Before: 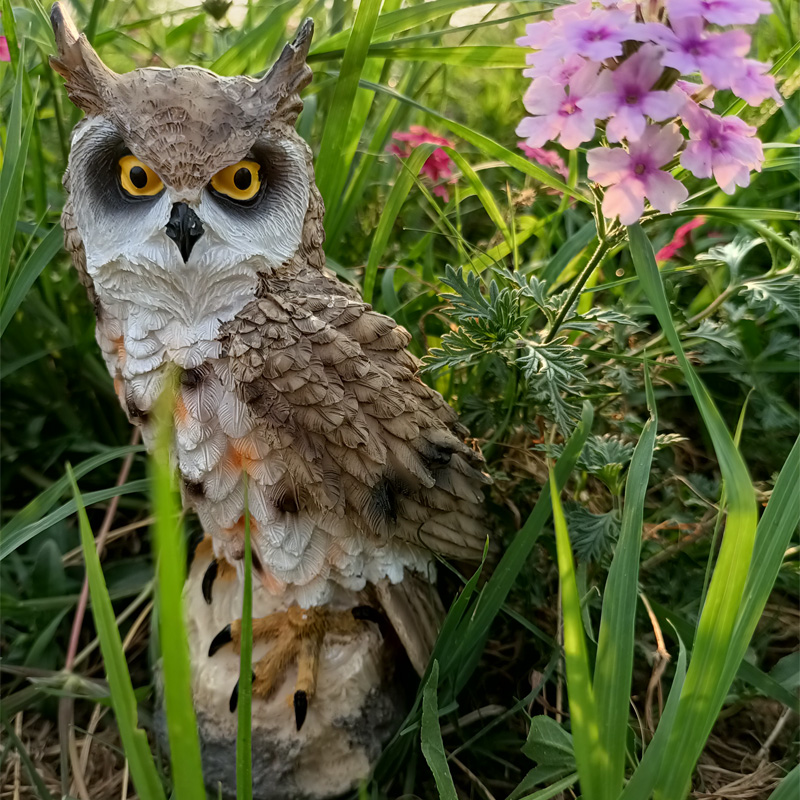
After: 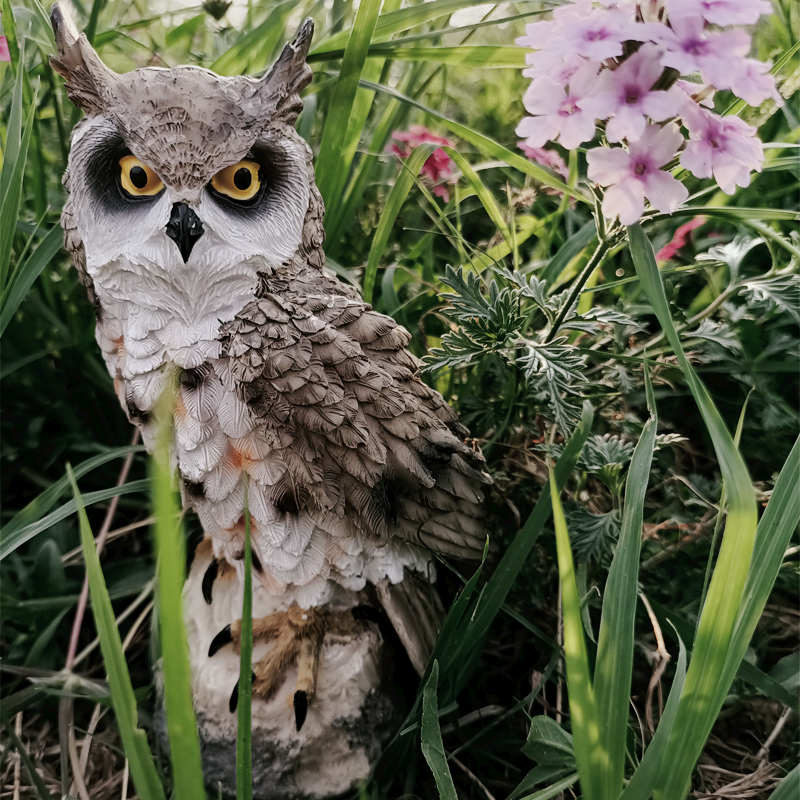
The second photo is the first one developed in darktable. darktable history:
tone curve: curves: ch0 [(0, 0) (0.003, 0.019) (0.011, 0.02) (0.025, 0.019) (0.044, 0.027) (0.069, 0.038) (0.1, 0.056) (0.136, 0.089) (0.177, 0.137) (0.224, 0.187) (0.277, 0.259) (0.335, 0.343) (0.399, 0.437) (0.468, 0.532) (0.543, 0.613) (0.623, 0.685) (0.709, 0.752) (0.801, 0.822) (0.898, 0.9) (1, 1)], preserve colors none
color look up table: target L [91.08, 91.88, 89.4, 82.05, 66.04, 66.33, 65.61, 58.8, 41.2, 35.64, 33.07, 2.278, 200.32, 81.92, 83.44, 76.4, 70.62, 62.81, 55.56, 55.38, 46.23, 46.81, 40.01, 32.8, 31.9, 23.36, 8.859, 86.9, 75.12, 75.08, 67.64, 49.33, 53.16, 59.37, 58.11, 59.43, 39.08, 36.59, 30.73, 31.7, 9.045, 1.137, 96.17, 90.61, 80.49, 65.94, 71.81, 44.95, 34.36], target a [-7.549, -14.63, -9.018, -31.92, -49.32, -19.39, -16.88, -4.209, -27.71, -8.044, -20.08, -6.413, 0, 3.849, 5.723, 5.213, 20.53, 3.63, 24.49, 5.159, 58.45, 45.68, 23.02, 35.43, 11.77, 24.31, 19.12, 5.585, 22.61, 24.93, 9.435, 63.11, 60.98, 26.12, 12.04, 12.14, 36.72, 17.89, 31.95, 2.856, 23.29, 8.387, -3.864, -15.41, -2.455, -18.78, -4.724, -7.893, -1.853], target b [28.43, 74.26, 9.41, 10.91, 43.24, 48.22, 24.43, 0.981, 23.7, 18.84, 10.88, 3.557, 0, 15.3, -0.933, 47.33, 6.252, 10.08, 25.07, 32.7, 18.65, 32.04, 3.384, 25.8, 15.78, 16.03, 10.52, -7.435, -11.69, -17.68, -23.15, -27.02, -41.05, -16.36, -16.64, -29.35, -34.61, -17.91, -3.746, -15.74, -33.88, -18.54, -2.434, -4.347, -6.806, -3.443, -17.99, -8.513, -1.951], num patches 49
